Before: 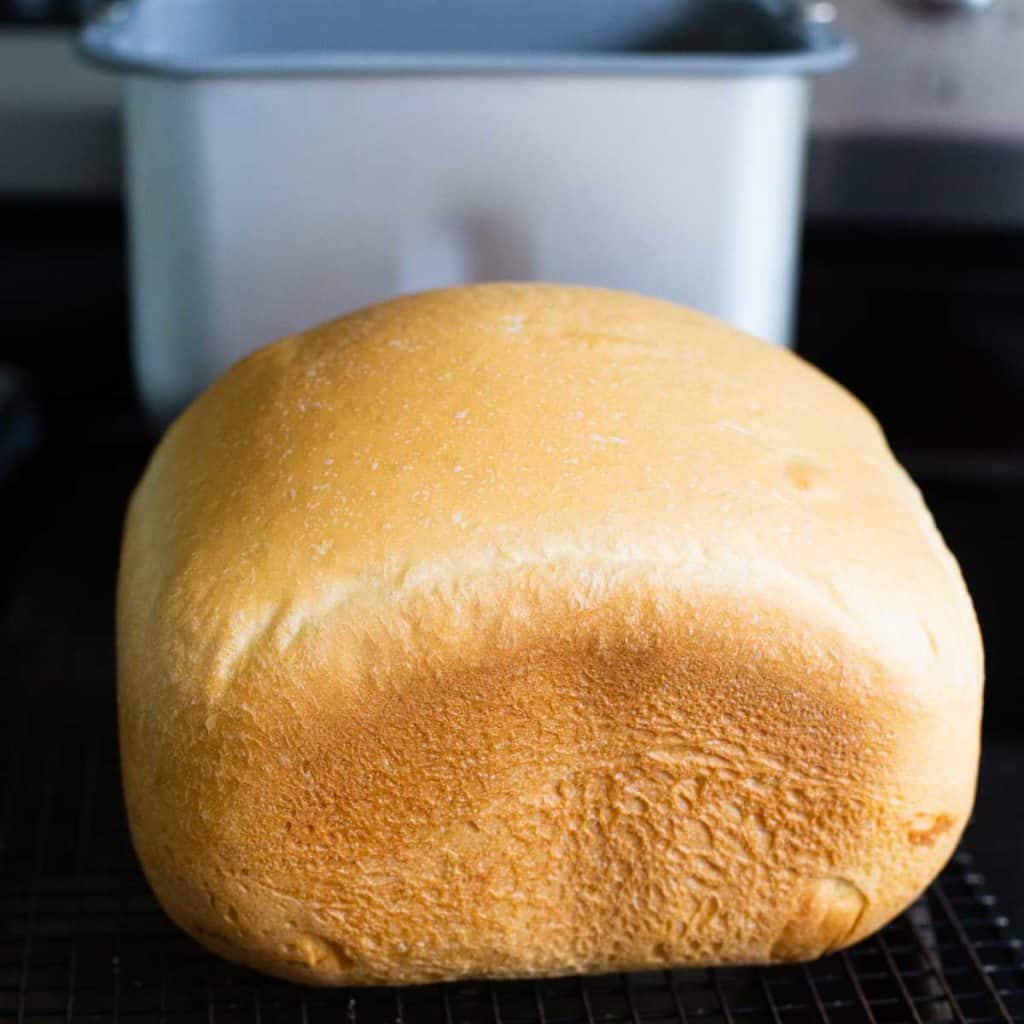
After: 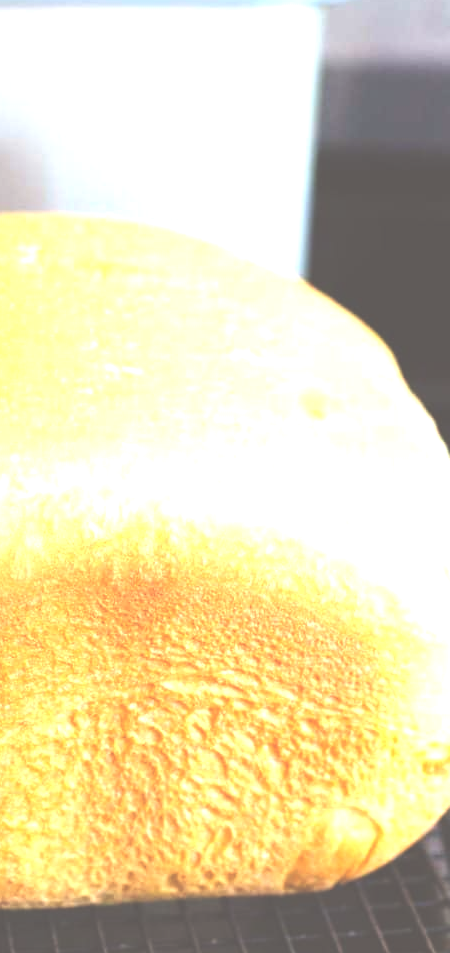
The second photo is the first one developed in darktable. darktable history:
color correction: highlights a* -1.19, highlights b* 4.53, shadows a* 3.66
contrast brightness saturation: brightness 0.15
exposure: black level correction -0.023, exposure 1.396 EV, compensate highlight preservation false
crop: left 47.481%, top 6.844%, right 7.97%
